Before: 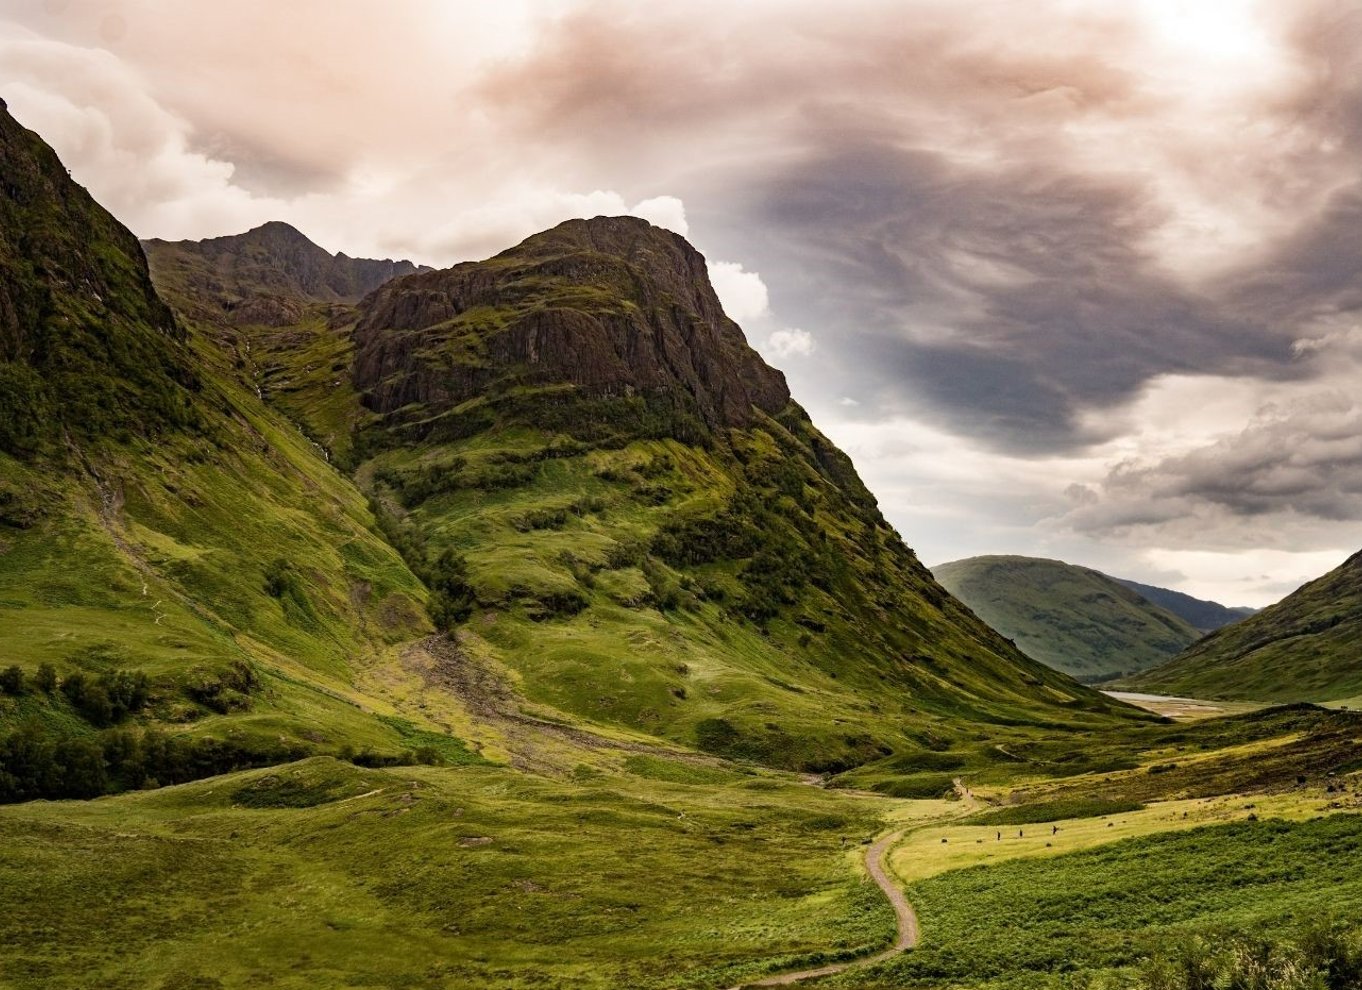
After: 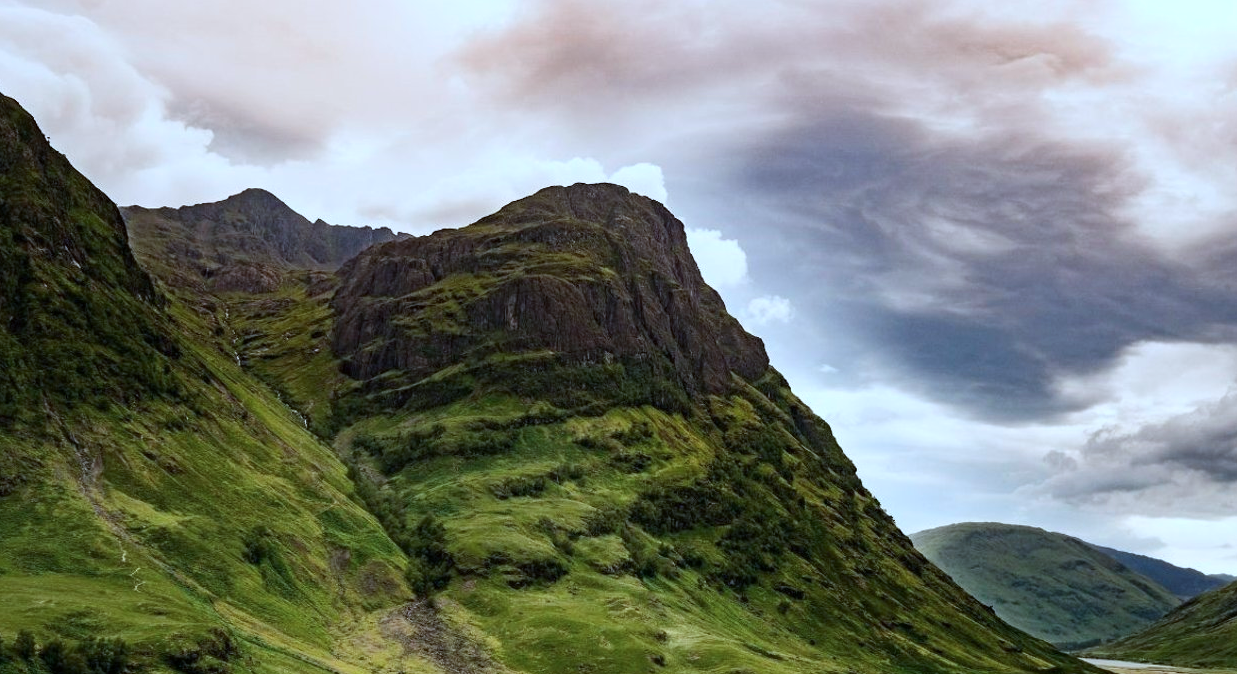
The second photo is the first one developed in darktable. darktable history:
contrast brightness saturation: contrast 0.099, brightness 0.012, saturation 0.019
crop: left 1.567%, top 3.395%, right 7.606%, bottom 28.504%
color balance rgb: highlights gain › chroma 1.119%, highlights gain › hue 60.2°, linear chroma grading › mid-tones 7.506%, perceptual saturation grading › global saturation 0.161%
color calibration: x 0.397, y 0.386, temperature 3697.98 K
